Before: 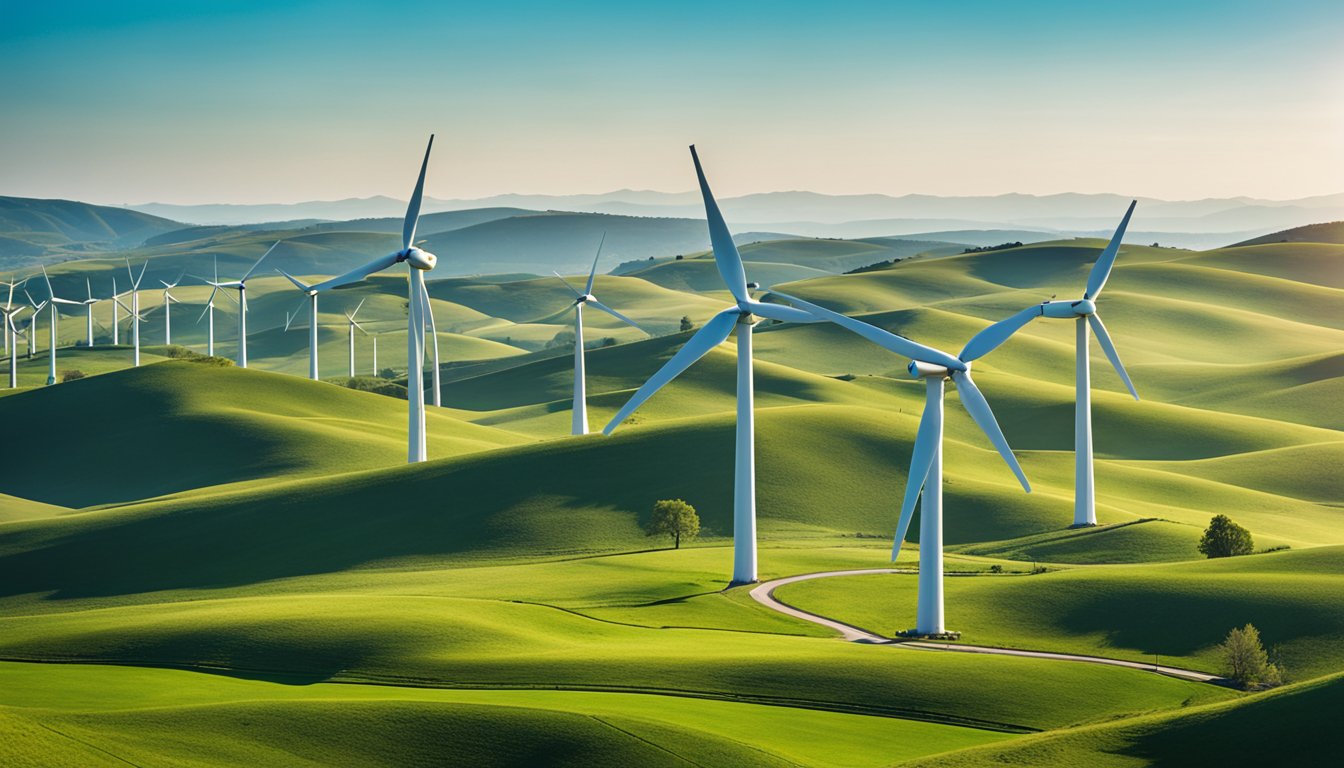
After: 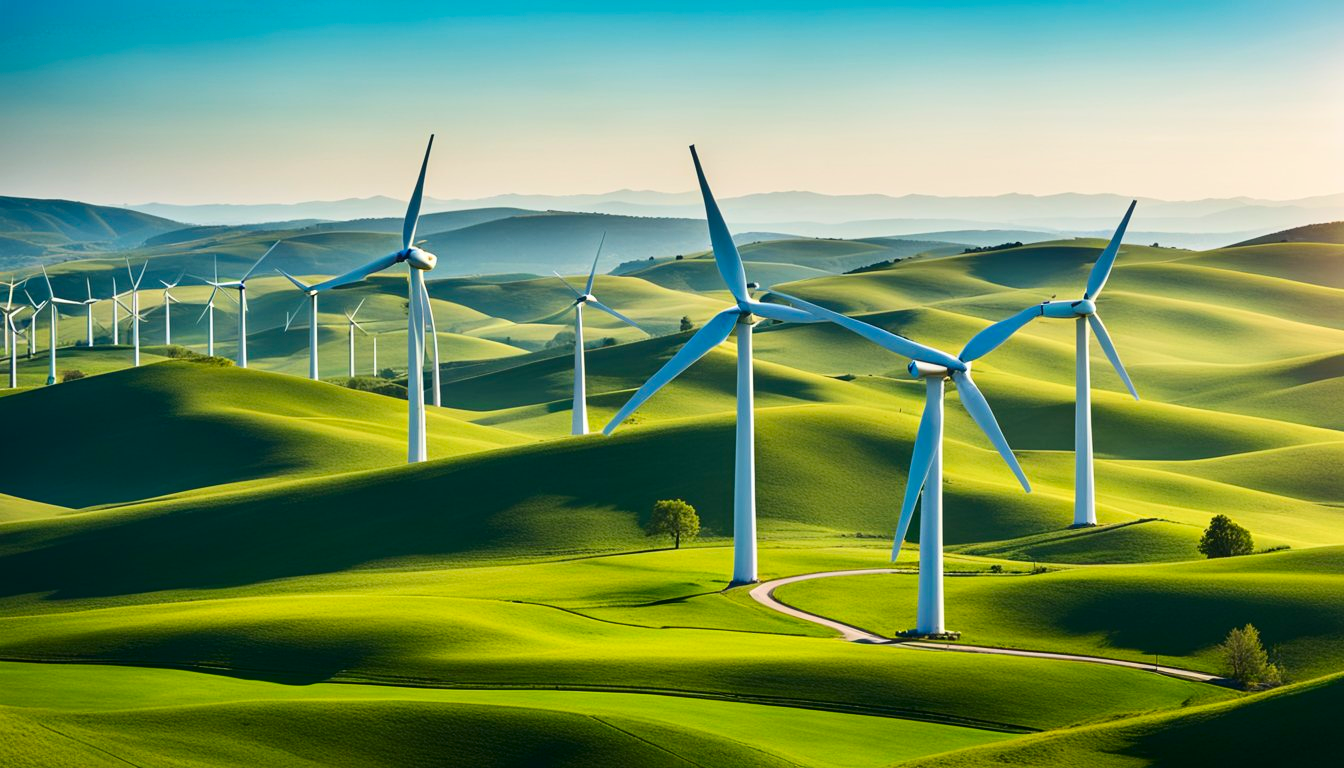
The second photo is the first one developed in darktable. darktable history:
contrast brightness saturation: contrast 0.18, saturation 0.302
